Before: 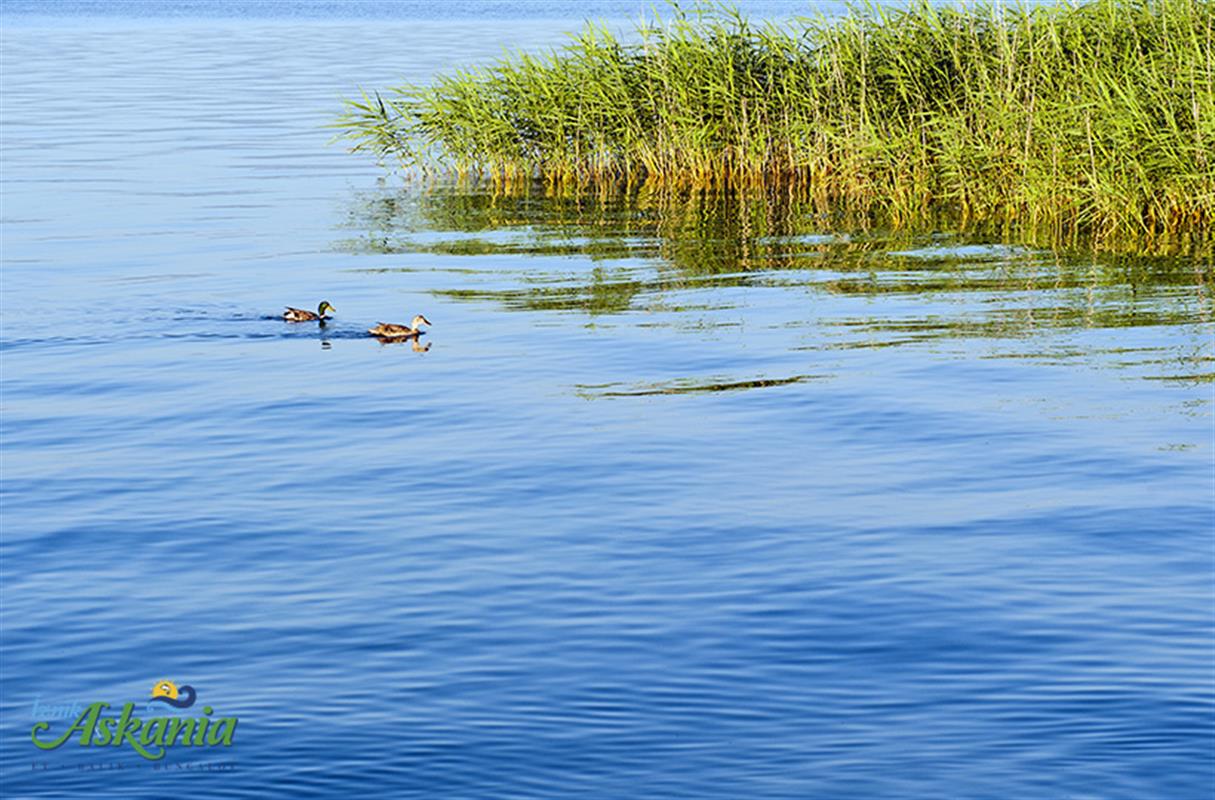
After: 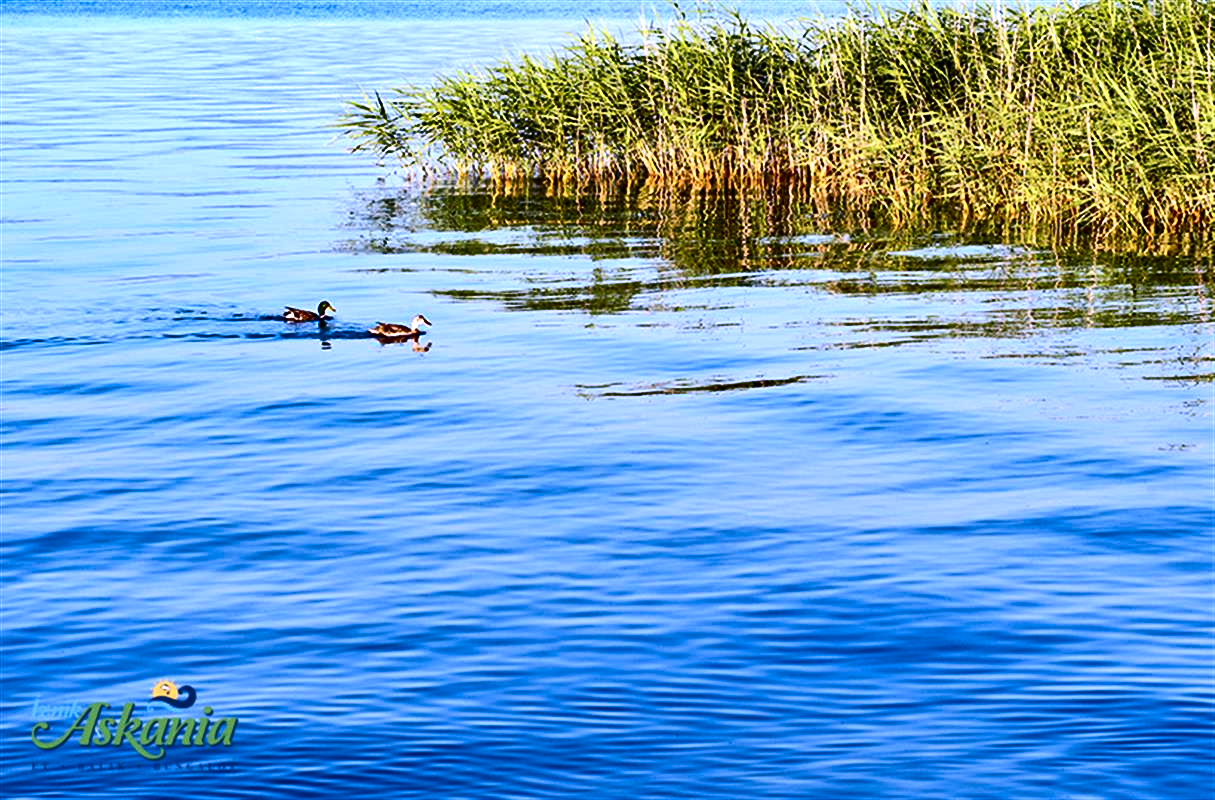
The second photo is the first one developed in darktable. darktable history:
shadows and highlights: shadows 75, highlights -60.85, soften with gaussian
contrast brightness saturation: contrast 0.24, brightness -0.24, saturation 0.14
color correction: highlights a* 15.03, highlights b* -25.07
exposure: black level correction 0, exposure 0.5 EV, compensate exposure bias true, compensate highlight preservation false
